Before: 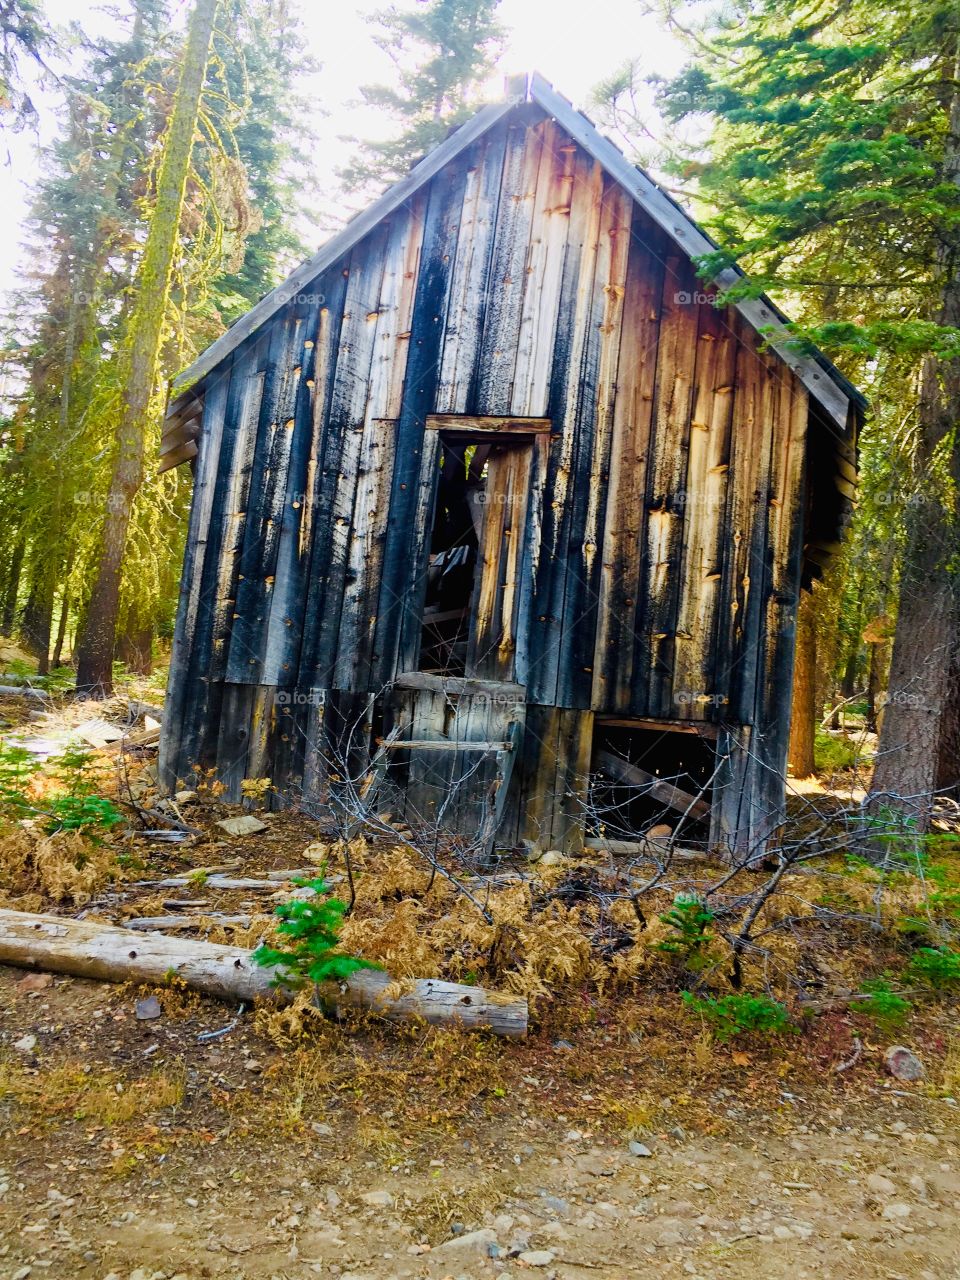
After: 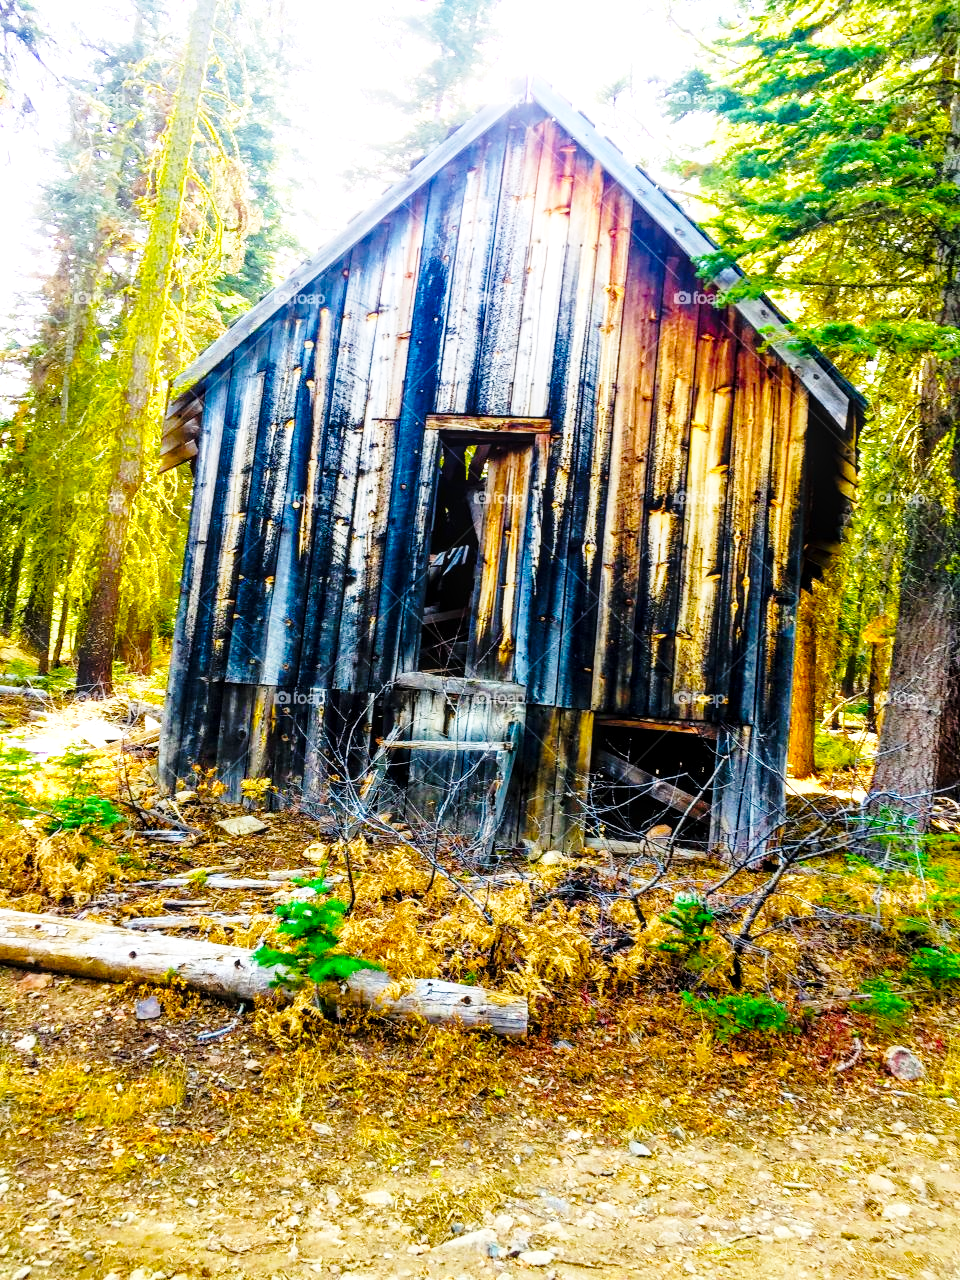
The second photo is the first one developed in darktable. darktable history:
local contrast: detail 130%
tone equalizer: -8 EV -0.431 EV, -7 EV -0.363 EV, -6 EV -0.326 EV, -5 EV -0.199 EV, -3 EV 0.247 EV, -2 EV 0.307 EV, -1 EV 0.38 EV, +0 EV 0.424 EV
base curve: curves: ch0 [(0, 0) (0.028, 0.03) (0.121, 0.232) (0.46, 0.748) (0.859, 0.968) (1, 1)], preserve colors none
color balance rgb: perceptual saturation grading › global saturation 30.323%, global vibrance 2.972%
